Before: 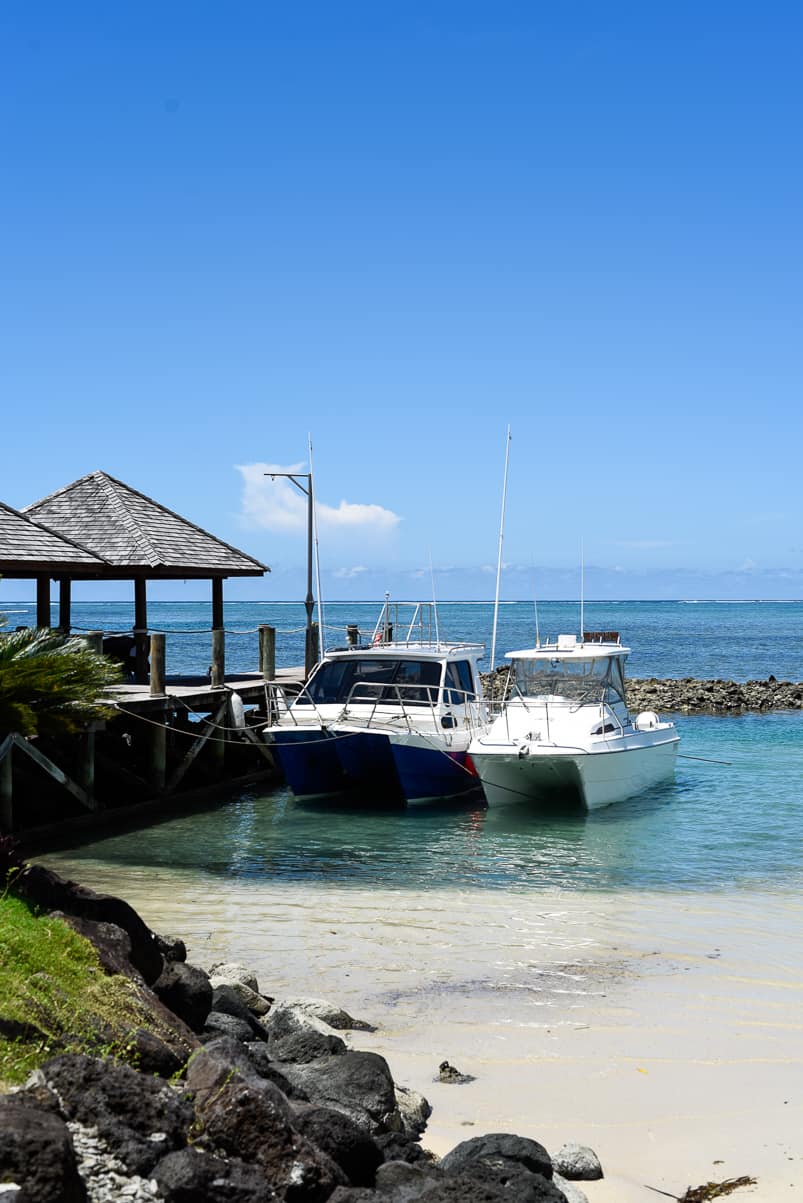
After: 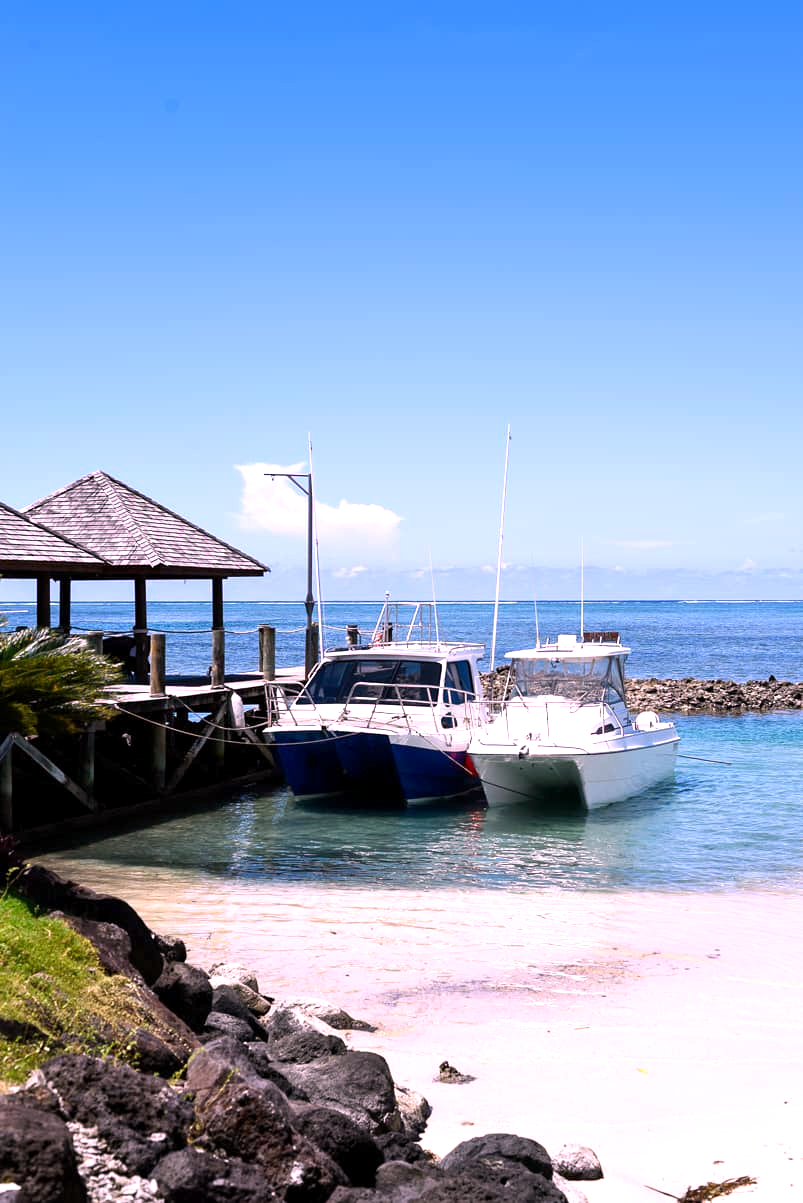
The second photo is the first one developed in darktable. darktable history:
white balance: red 1.188, blue 1.11
exposure: black level correction 0.001, exposure 0.5 EV, compensate exposure bias true, compensate highlight preservation false
